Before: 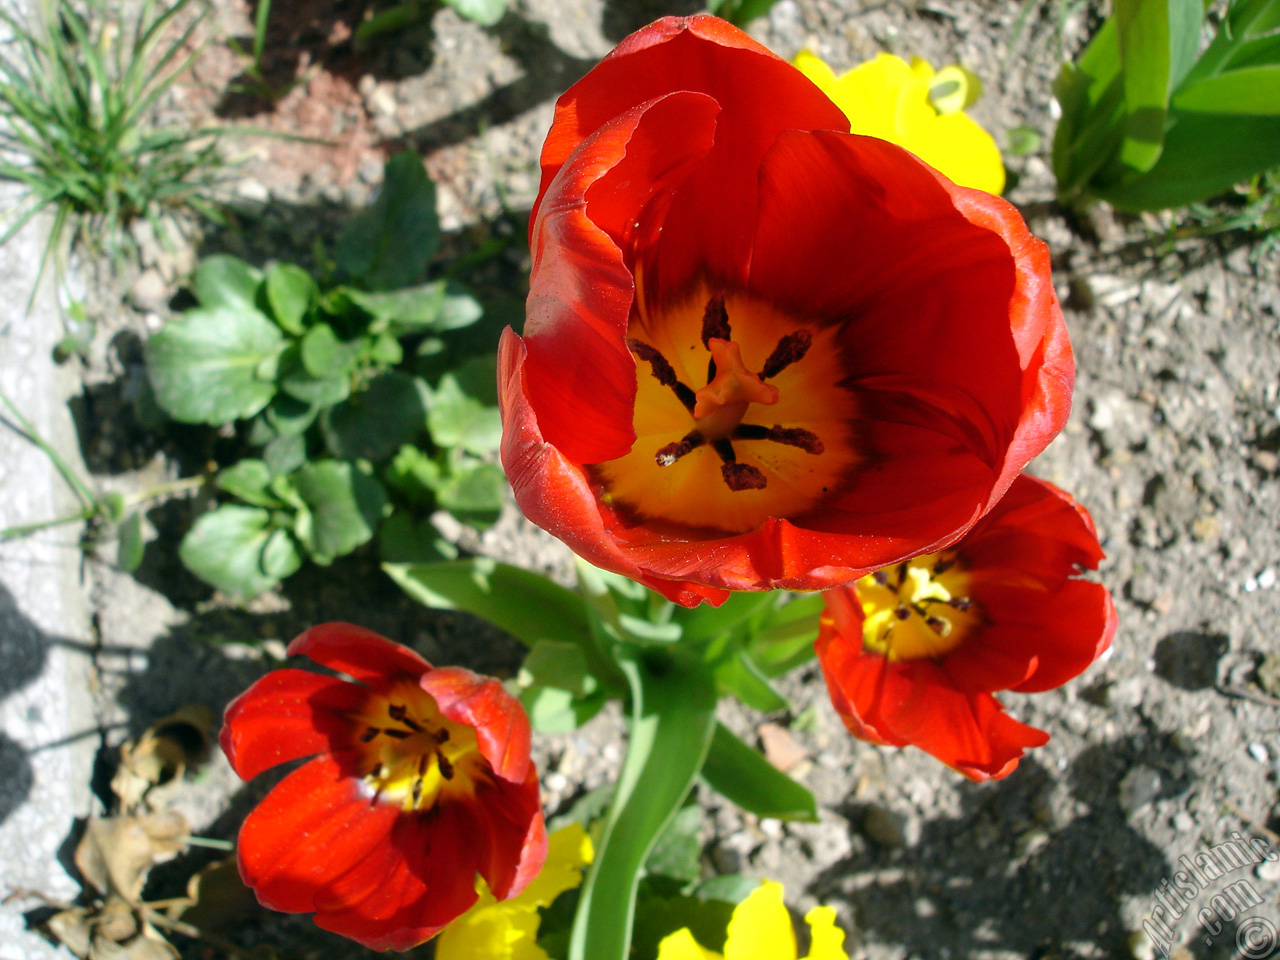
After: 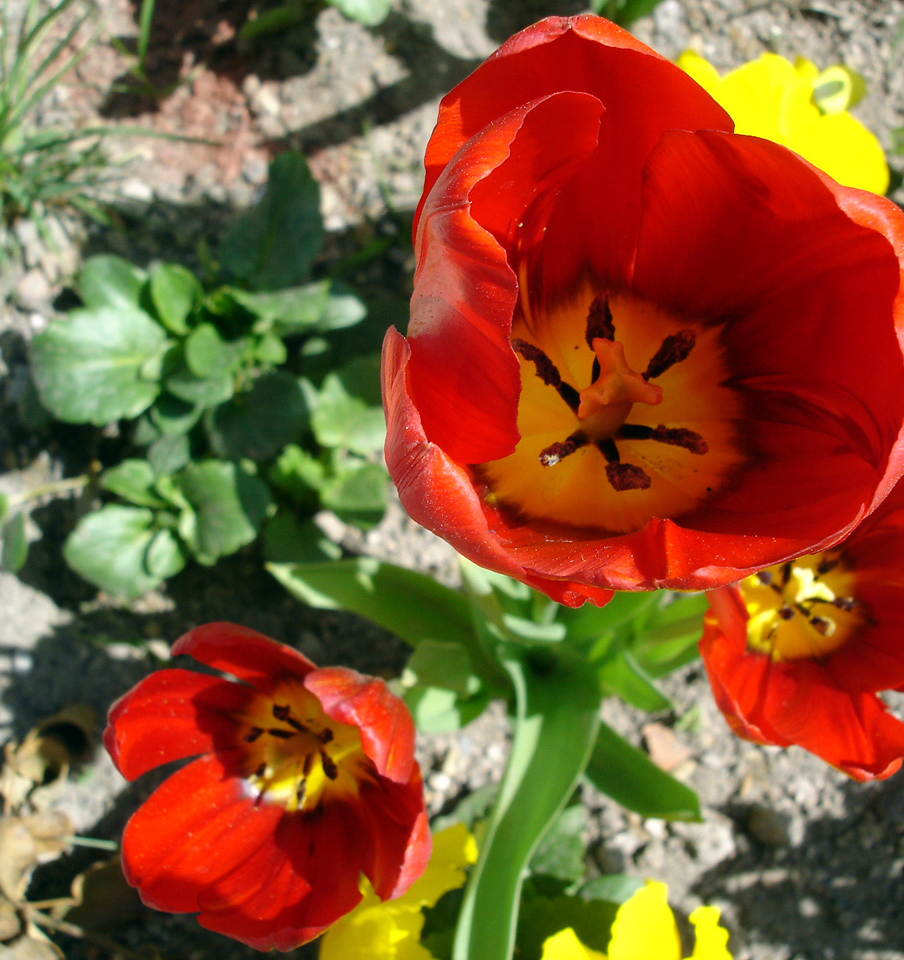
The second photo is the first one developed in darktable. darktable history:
crop and rotate: left 9.076%, right 20.286%
